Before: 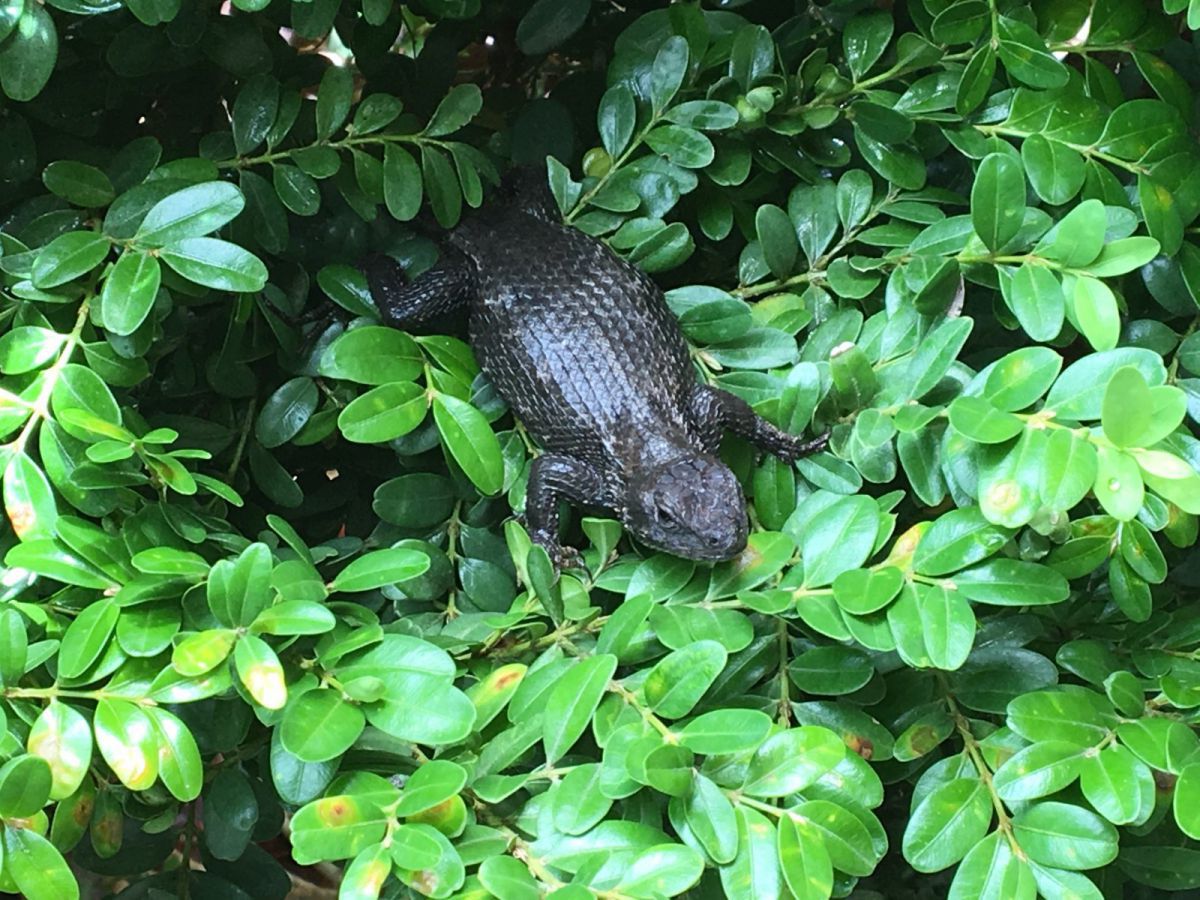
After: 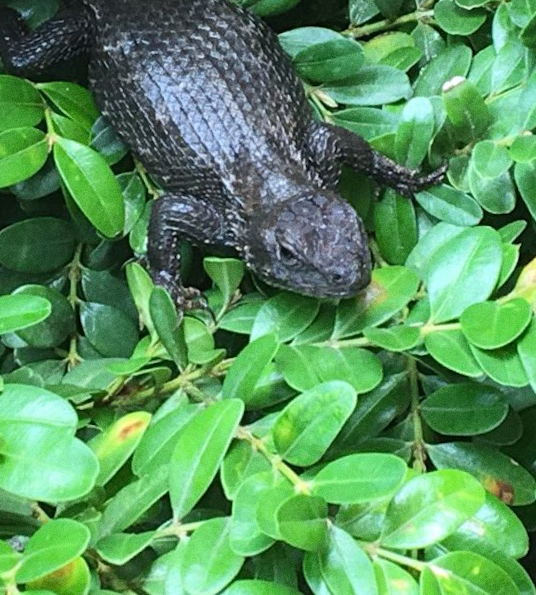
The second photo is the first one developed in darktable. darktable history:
rotate and perspective: rotation -1.68°, lens shift (vertical) -0.146, crop left 0.049, crop right 0.912, crop top 0.032, crop bottom 0.96
crop: left 31.379%, top 24.658%, right 20.326%, bottom 6.628%
grain: coarseness 3.21 ISO
